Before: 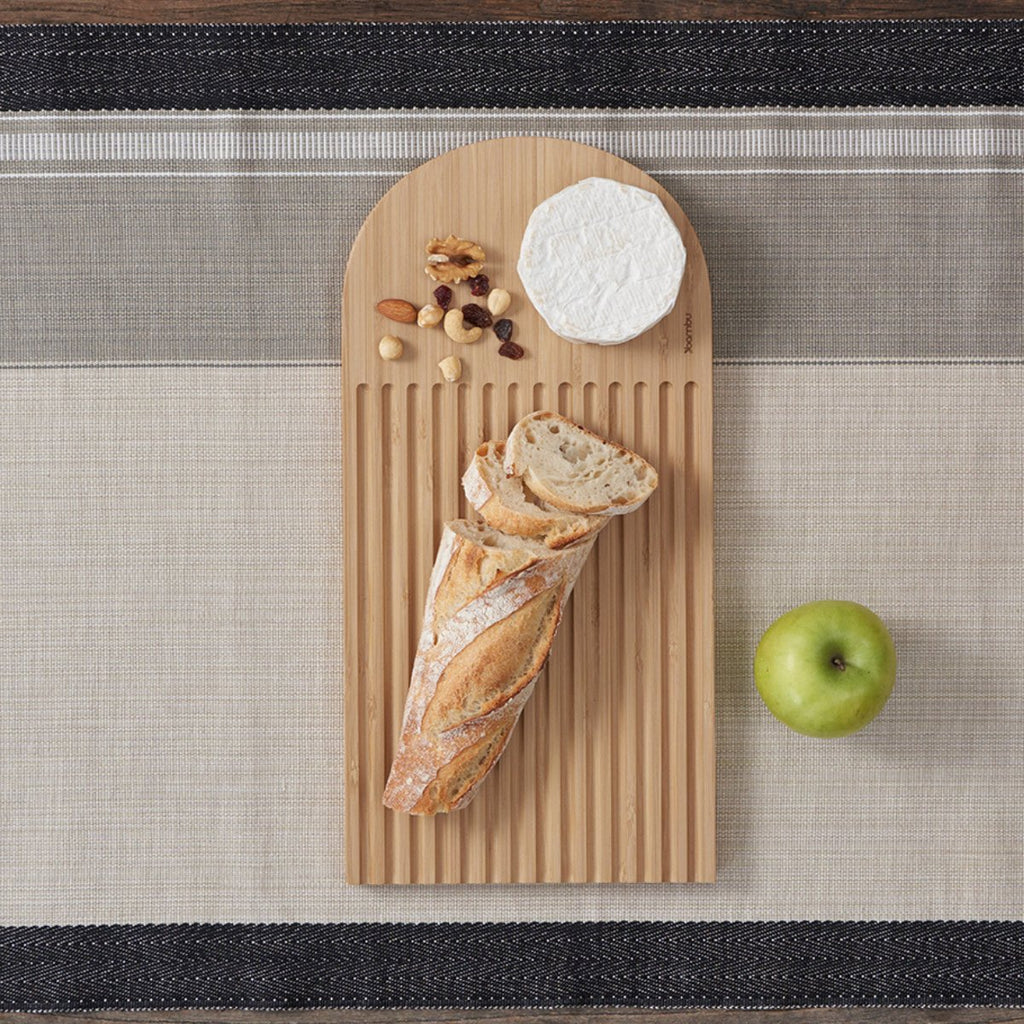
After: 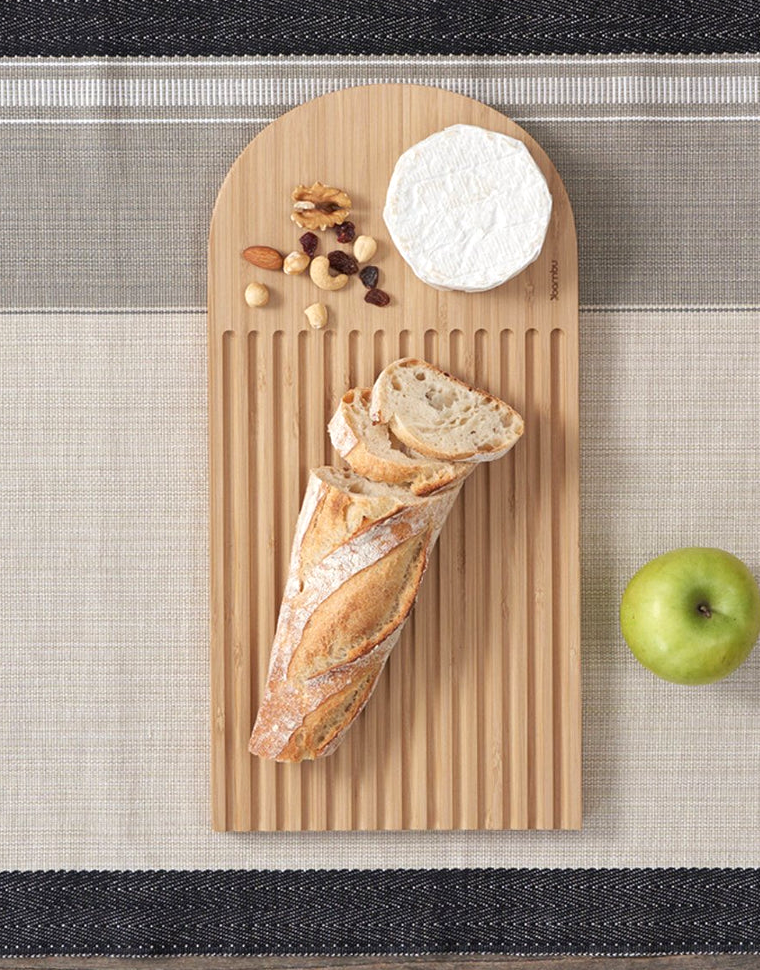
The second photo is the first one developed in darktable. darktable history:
exposure: exposure 0.3 EV, compensate highlight preservation false
crop and rotate: left 13.15%, top 5.251%, right 12.609%
